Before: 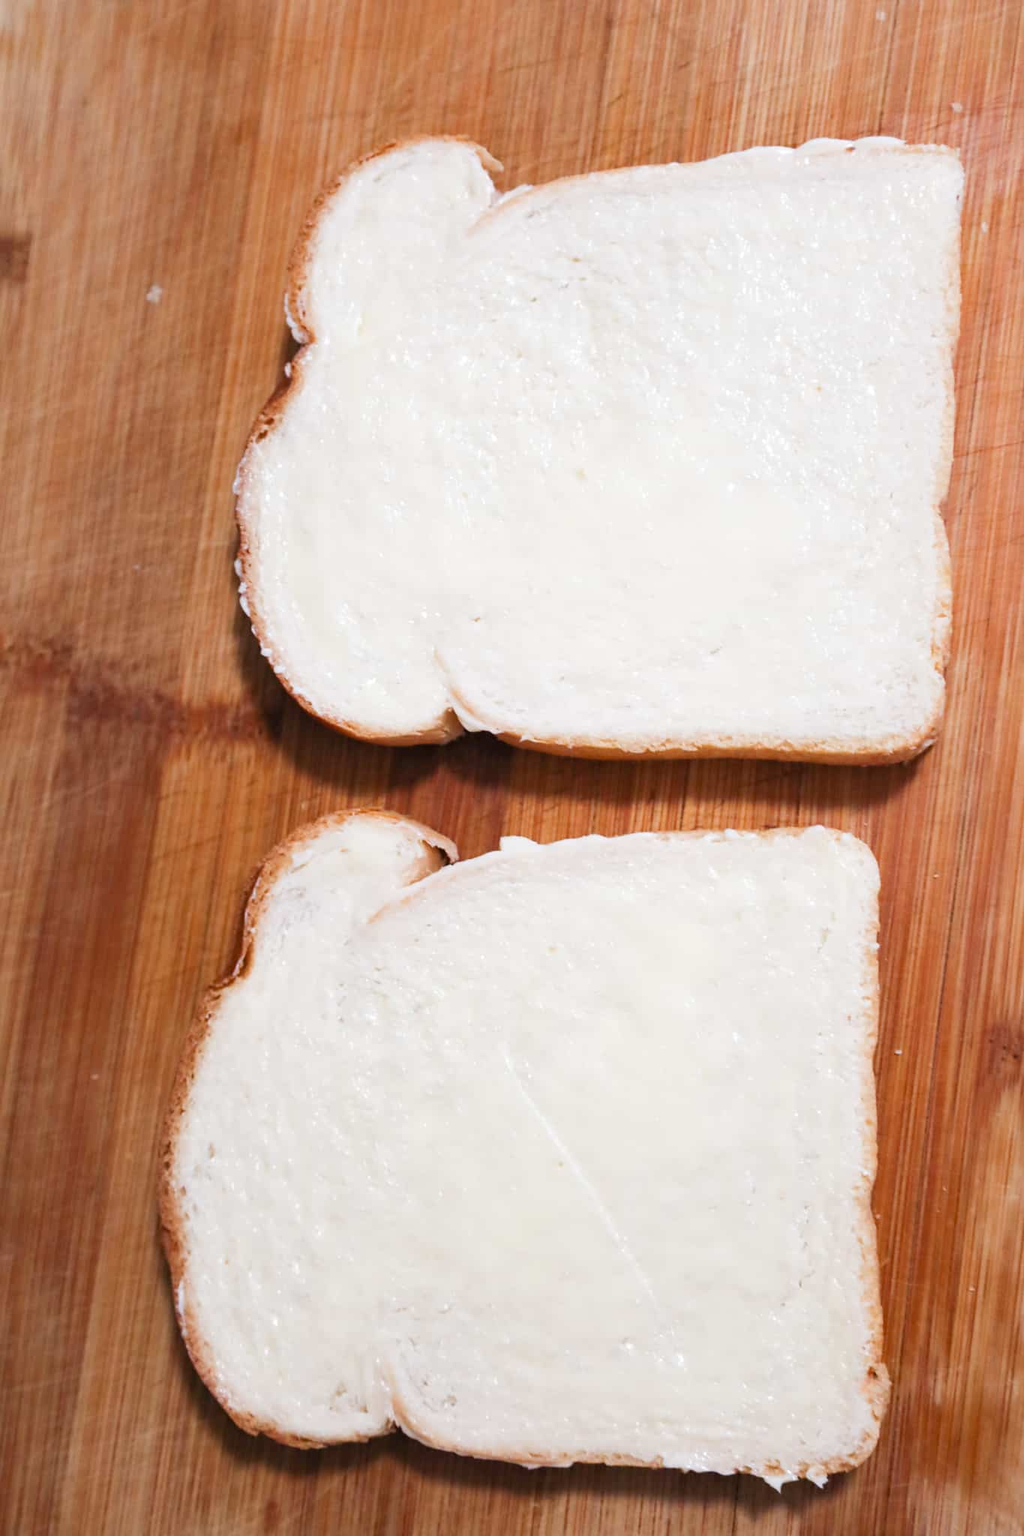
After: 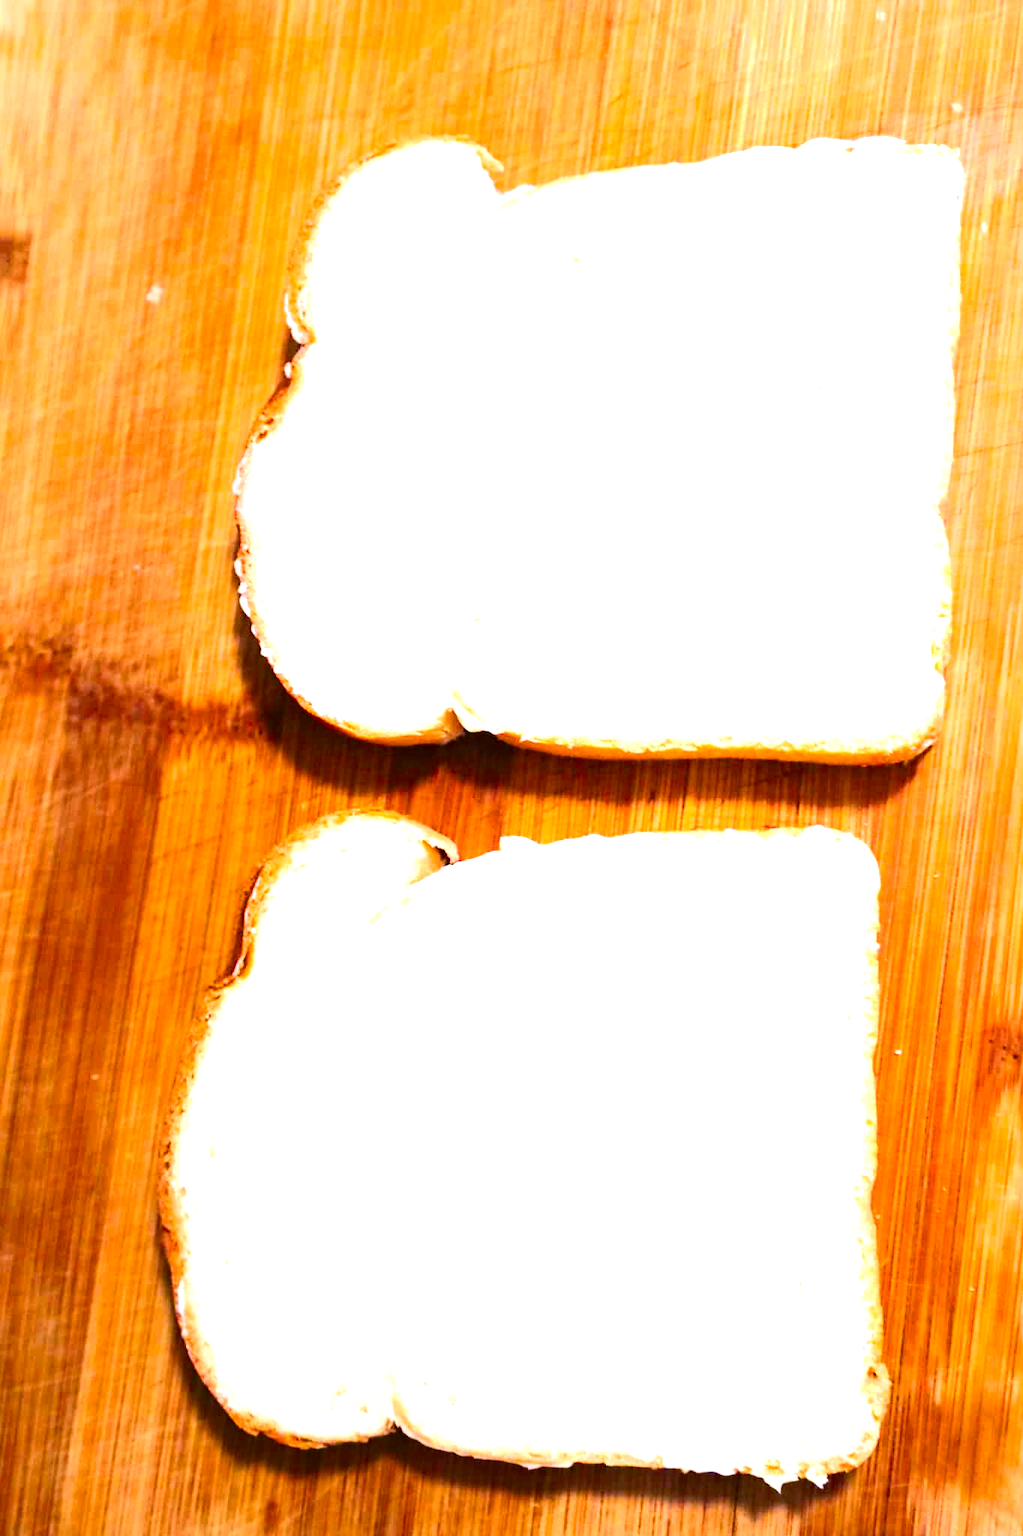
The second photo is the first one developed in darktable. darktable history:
exposure: black level correction 0, exposure 1.2 EV, compensate highlight preservation false
color balance rgb: power › hue 171.9°, highlights gain › chroma 2.073%, highlights gain › hue 73.73°, perceptual saturation grading › global saturation 35.43%, global vibrance 14.901%
shadows and highlights: radius 95.47, shadows -13.56, white point adjustment 0.224, highlights 30.95, compress 48.35%, soften with gaussian
contrast brightness saturation: contrast 0.201, brightness -0.115, saturation 0.097
